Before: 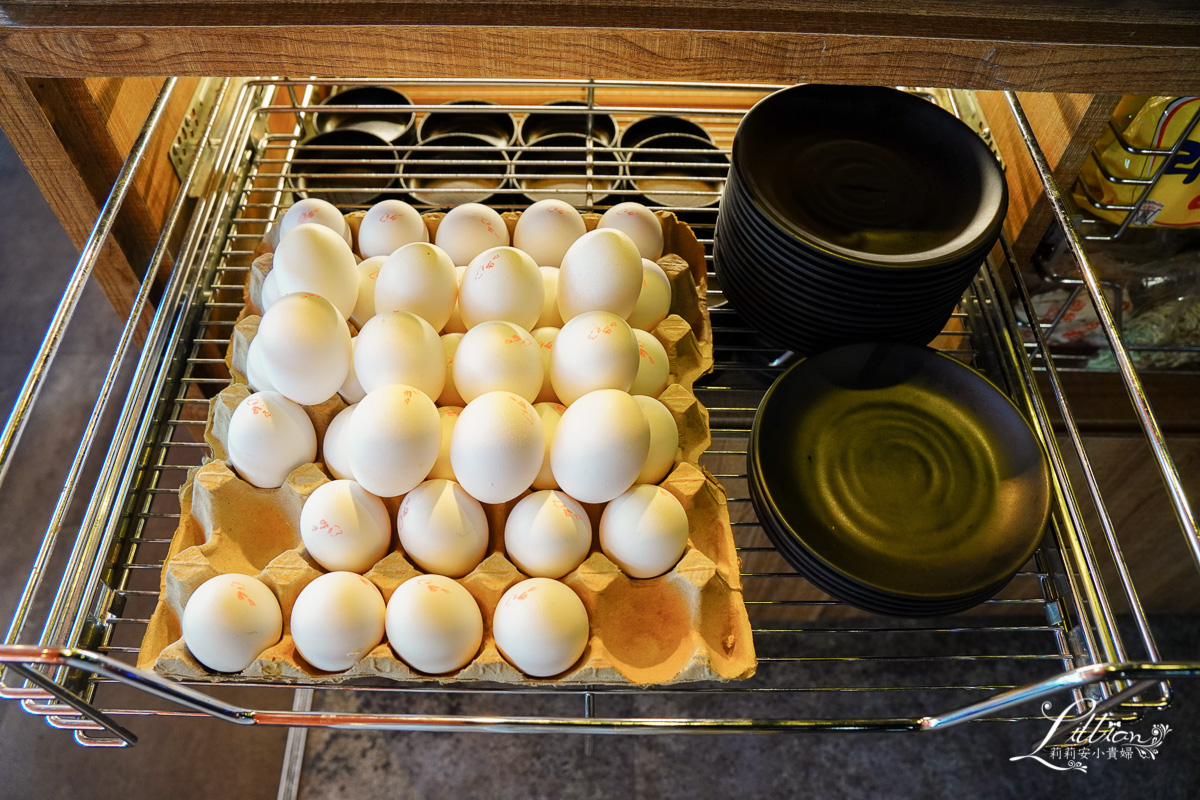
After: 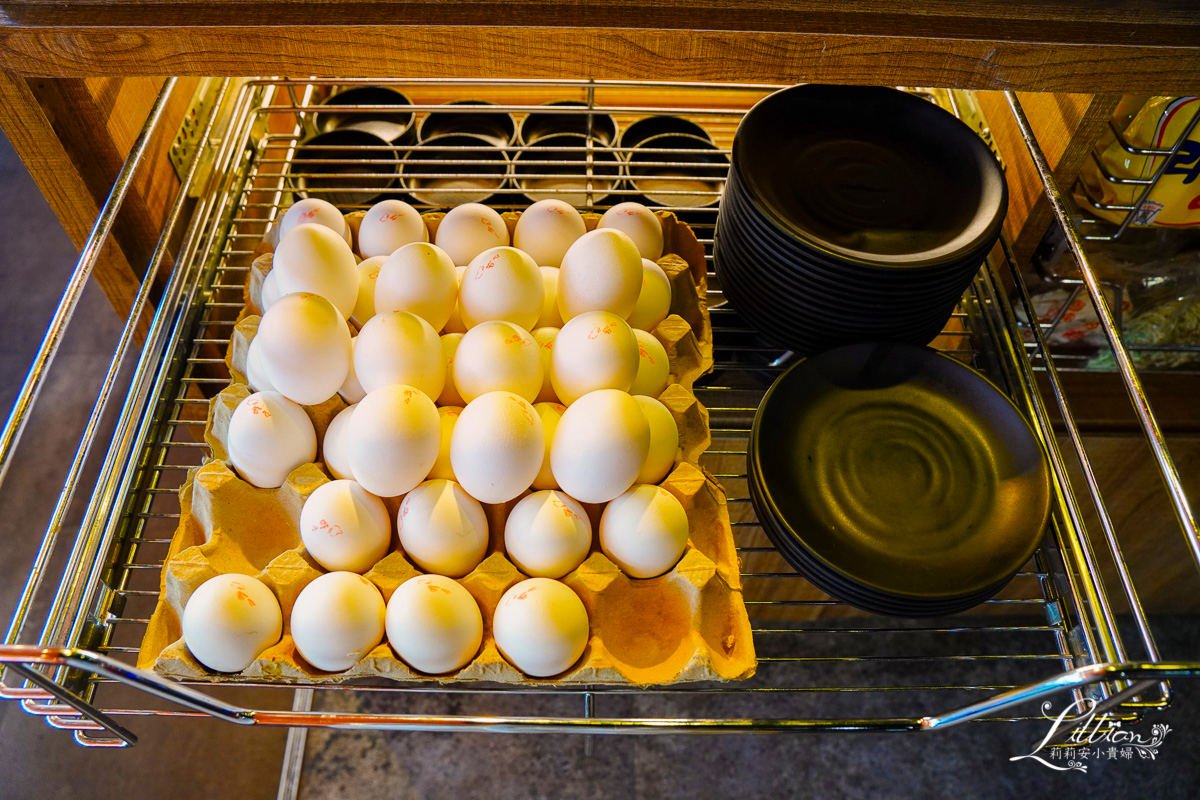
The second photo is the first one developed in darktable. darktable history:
color balance rgb: linear chroma grading › global chroma 15%, perceptual saturation grading › global saturation 30%
graduated density: density 0.38 EV, hardness 21%, rotation -6.11°, saturation 32%
